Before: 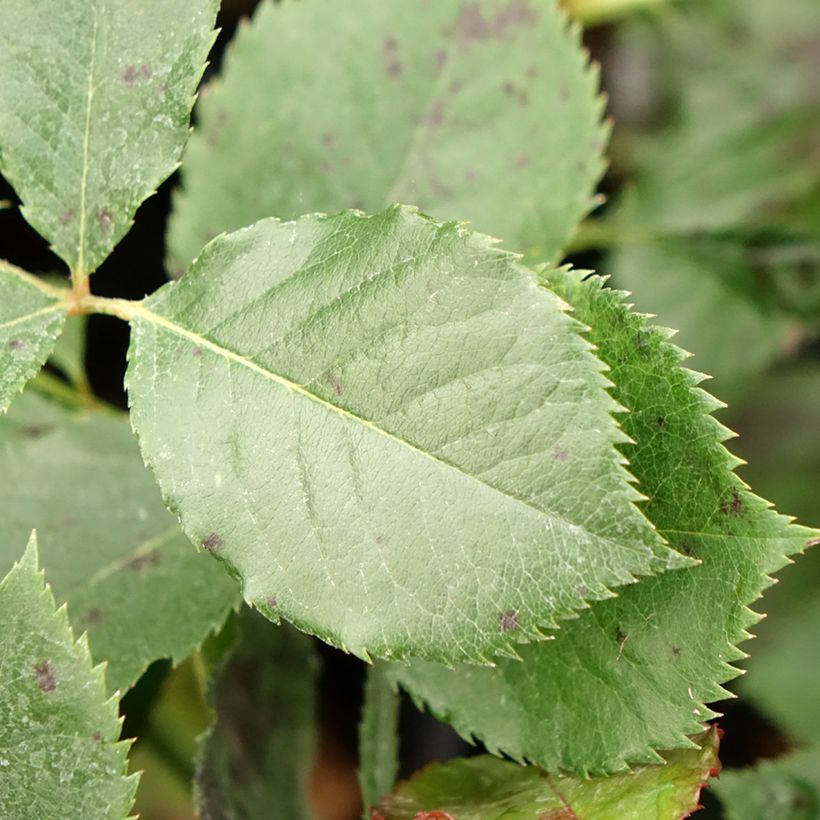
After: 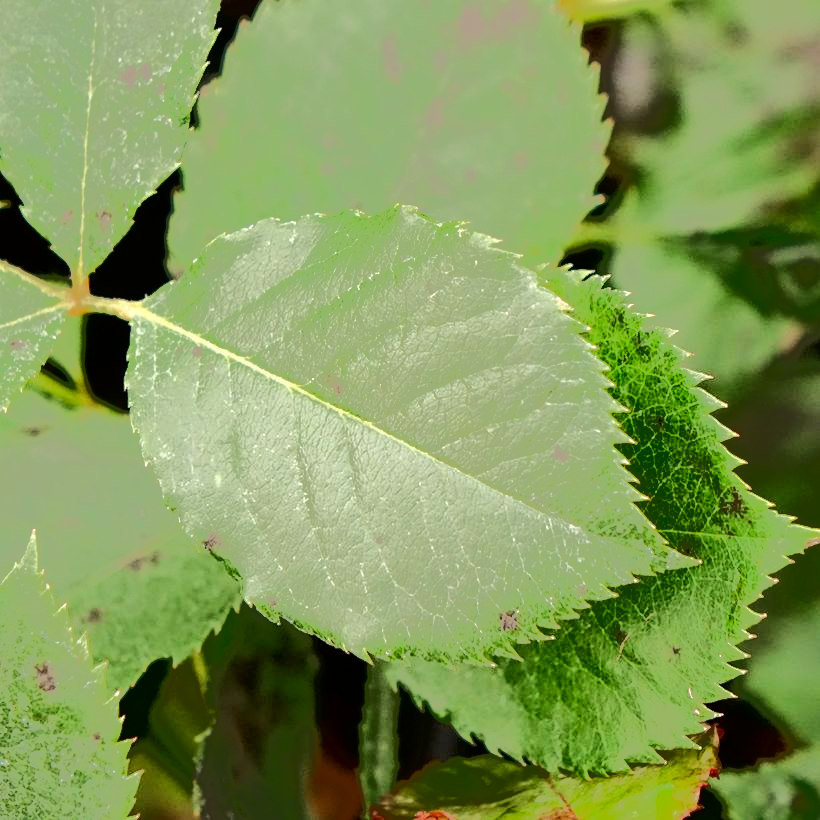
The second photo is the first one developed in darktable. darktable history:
contrast brightness saturation: contrast 0.125, brightness -0.117, saturation 0.203
tone equalizer: -7 EV -0.595 EV, -6 EV 0.961 EV, -5 EV -0.451 EV, -4 EV 0.442 EV, -3 EV 0.428 EV, -2 EV 0.149 EV, -1 EV -0.171 EV, +0 EV -0.398 EV, edges refinement/feathering 500, mask exposure compensation -1.57 EV, preserve details no
